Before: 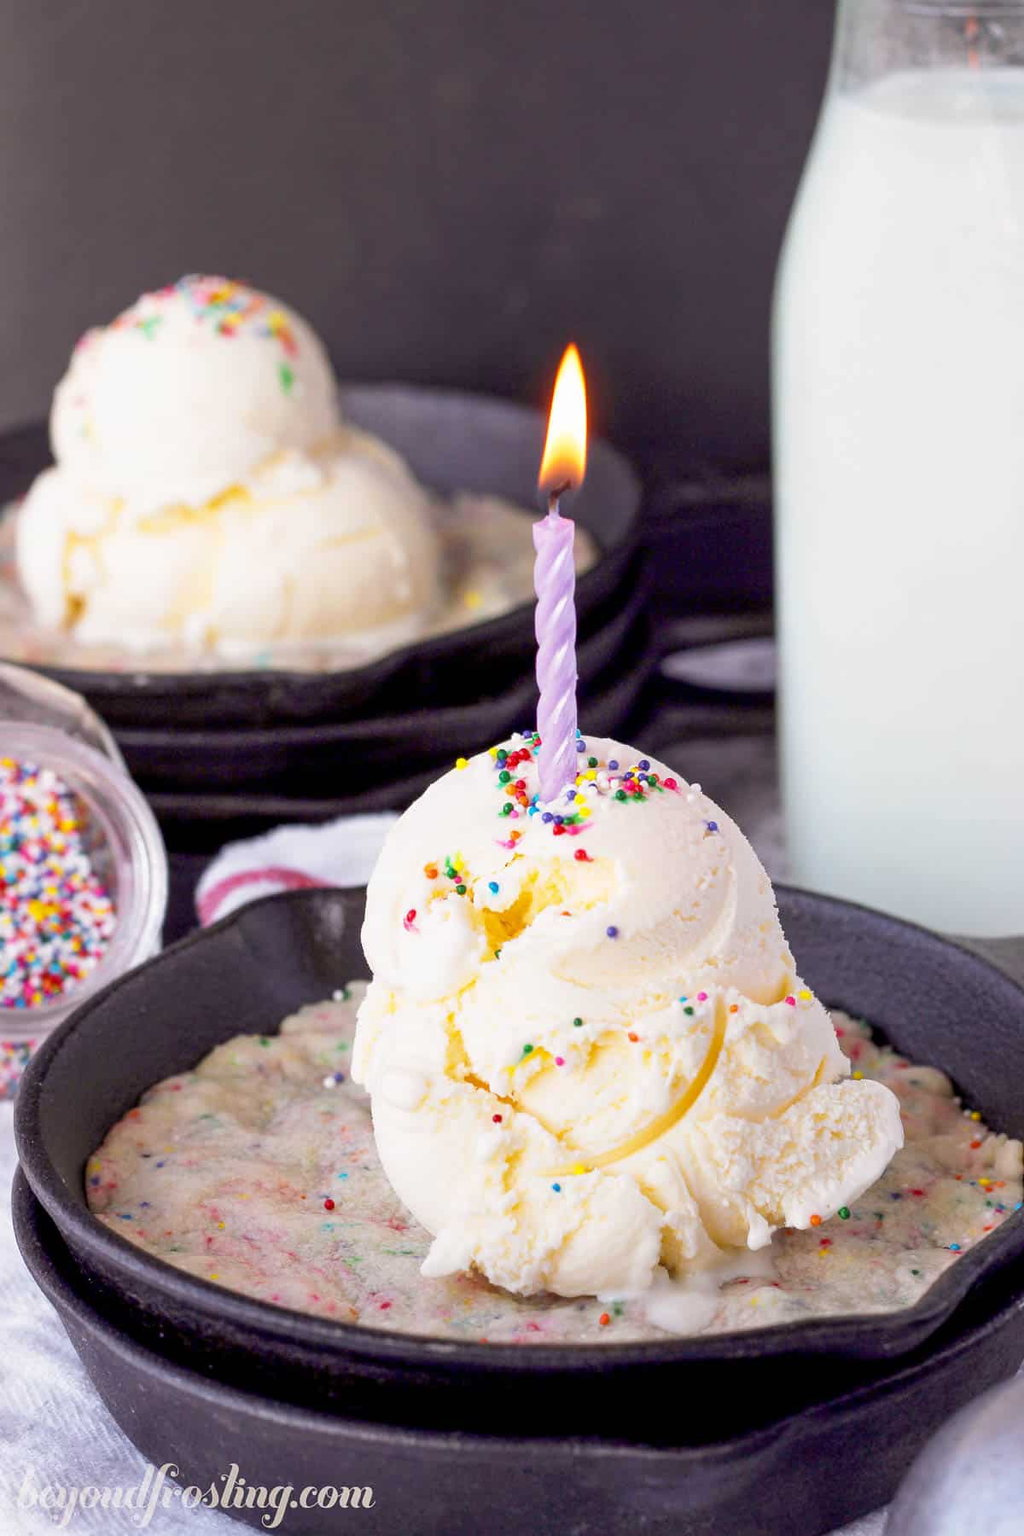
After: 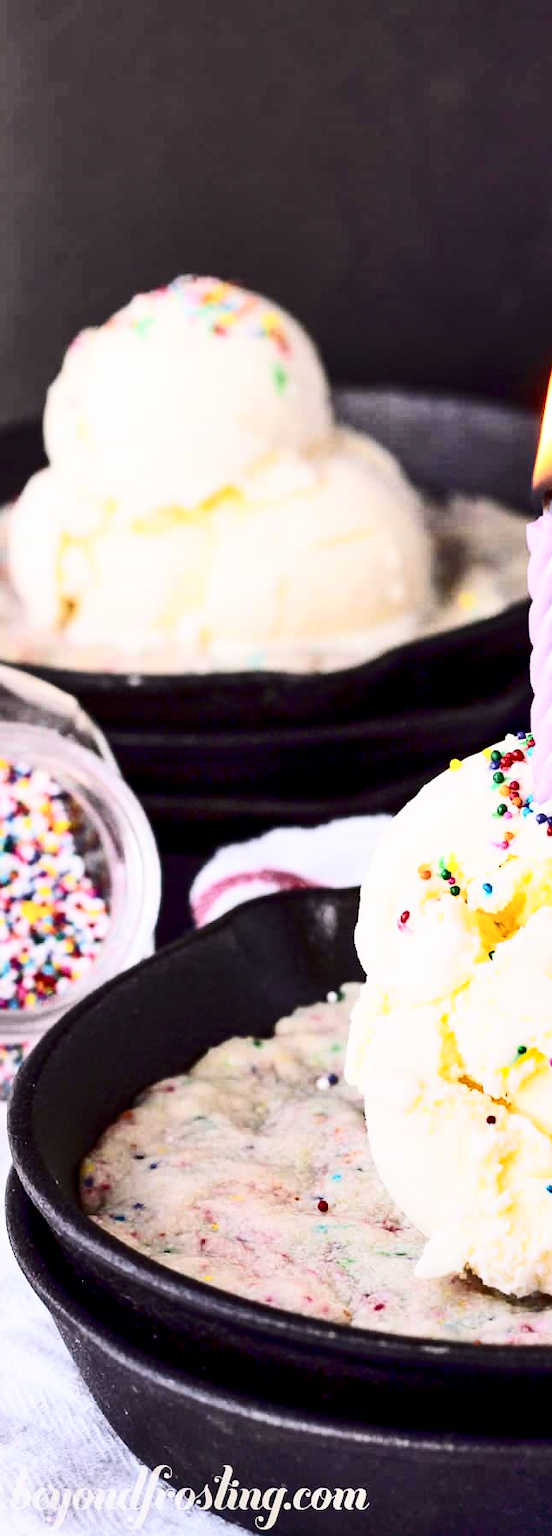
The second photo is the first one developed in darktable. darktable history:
crop: left 0.746%, right 45.287%, bottom 0.085%
contrast brightness saturation: contrast 0.506, saturation -0.103
shadows and highlights: soften with gaussian
